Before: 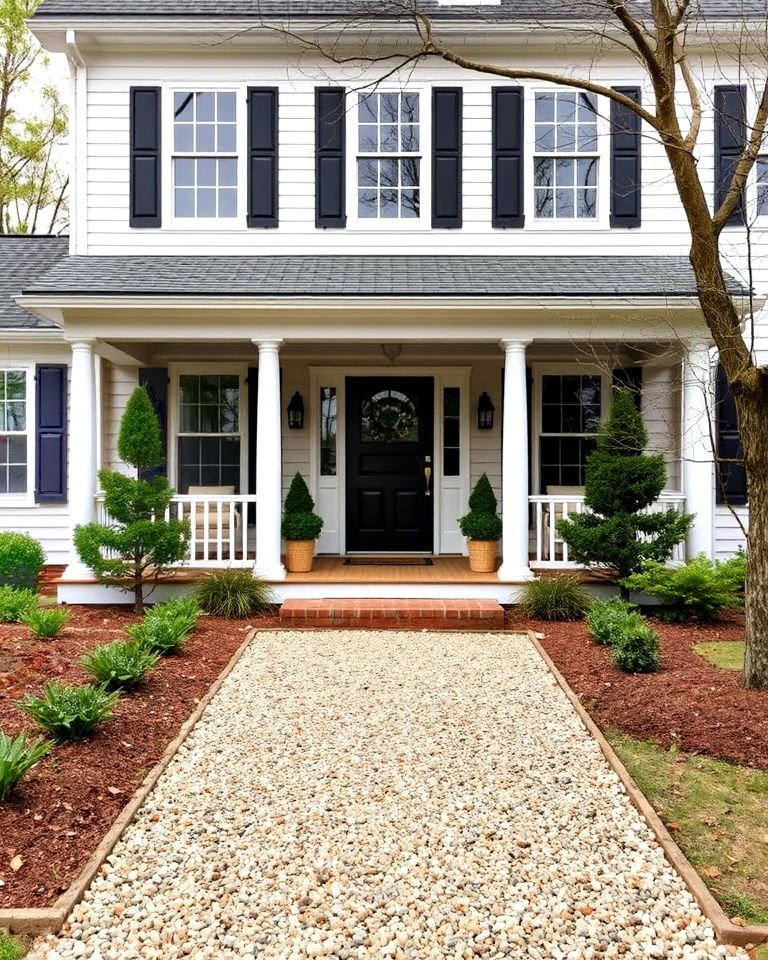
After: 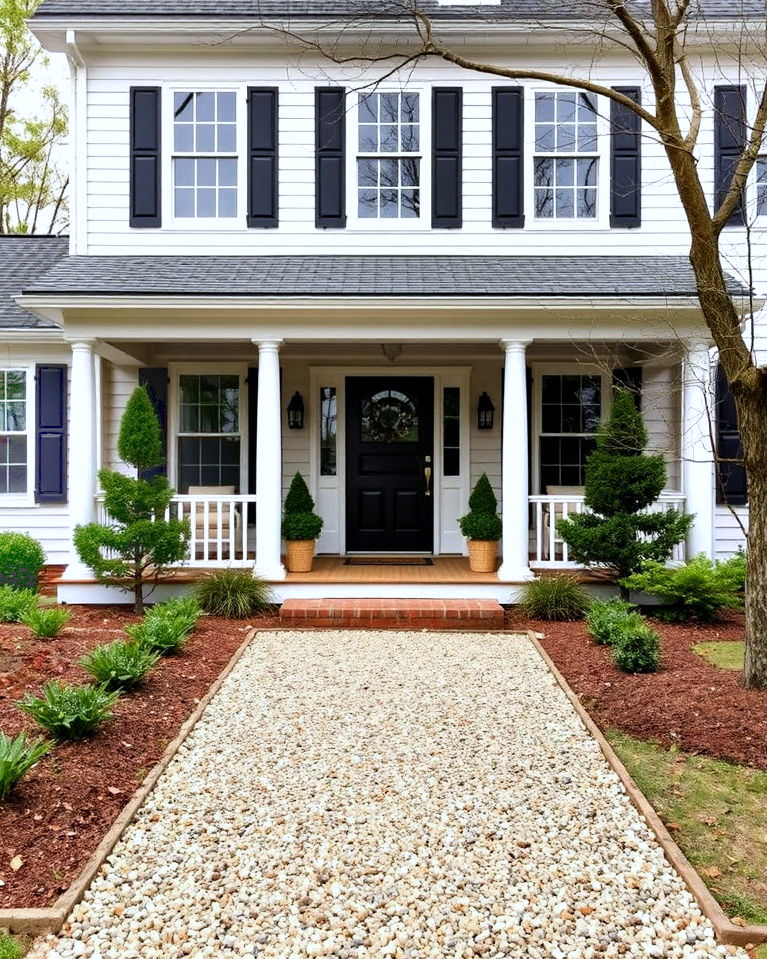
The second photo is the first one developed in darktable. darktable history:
white balance: red 0.974, blue 1.044
